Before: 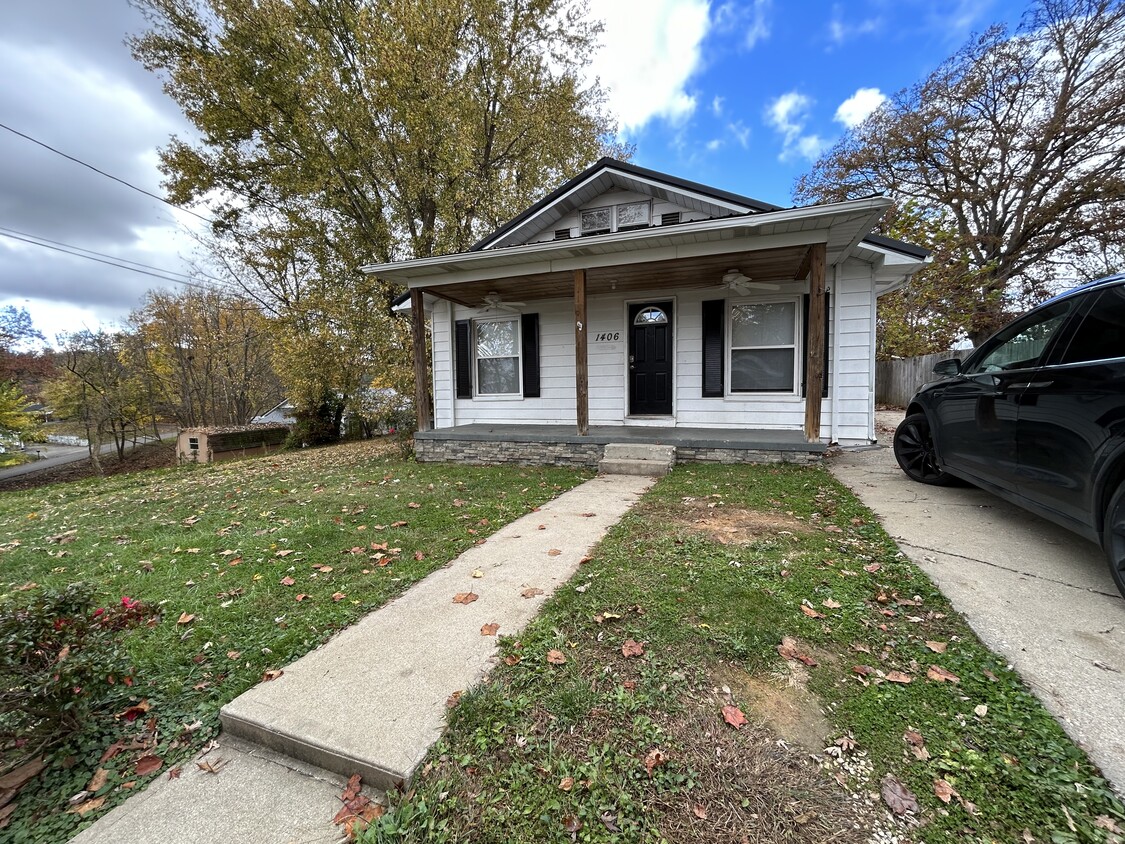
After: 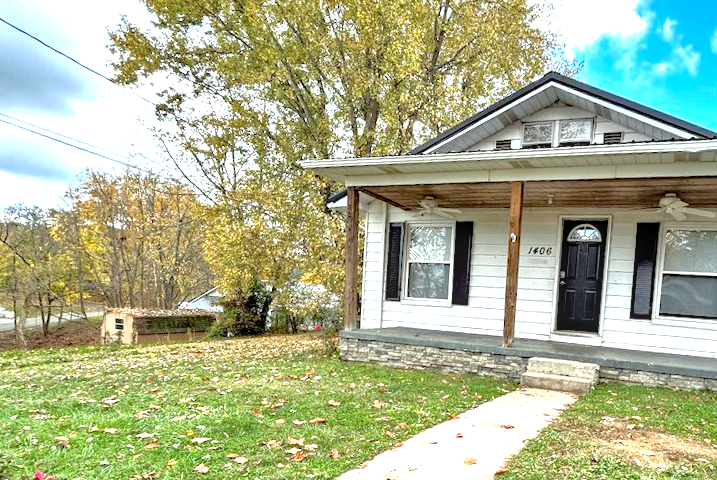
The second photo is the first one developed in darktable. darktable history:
tone equalizer: -7 EV 0.157 EV, -6 EV 0.621 EV, -5 EV 1.15 EV, -4 EV 1.31 EV, -3 EV 1.17 EV, -2 EV 0.6 EV, -1 EV 0.164 EV, mask exposure compensation -0.505 EV
color correction: highlights a* -4.6, highlights b* 5.05, saturation 0.949
local contrast: detail 130%
crop and rotate: angle -4.57°, left 2.197%, top 6.718%, right 27.497%, bottom 30.513%
haze removal: strength 0.303, distance 0.25, compatibility mode true, adaptive false
exposure: black level correction 0, exposure 1.2 EV, compensate exposure bias true, compensate highlight preservation false
